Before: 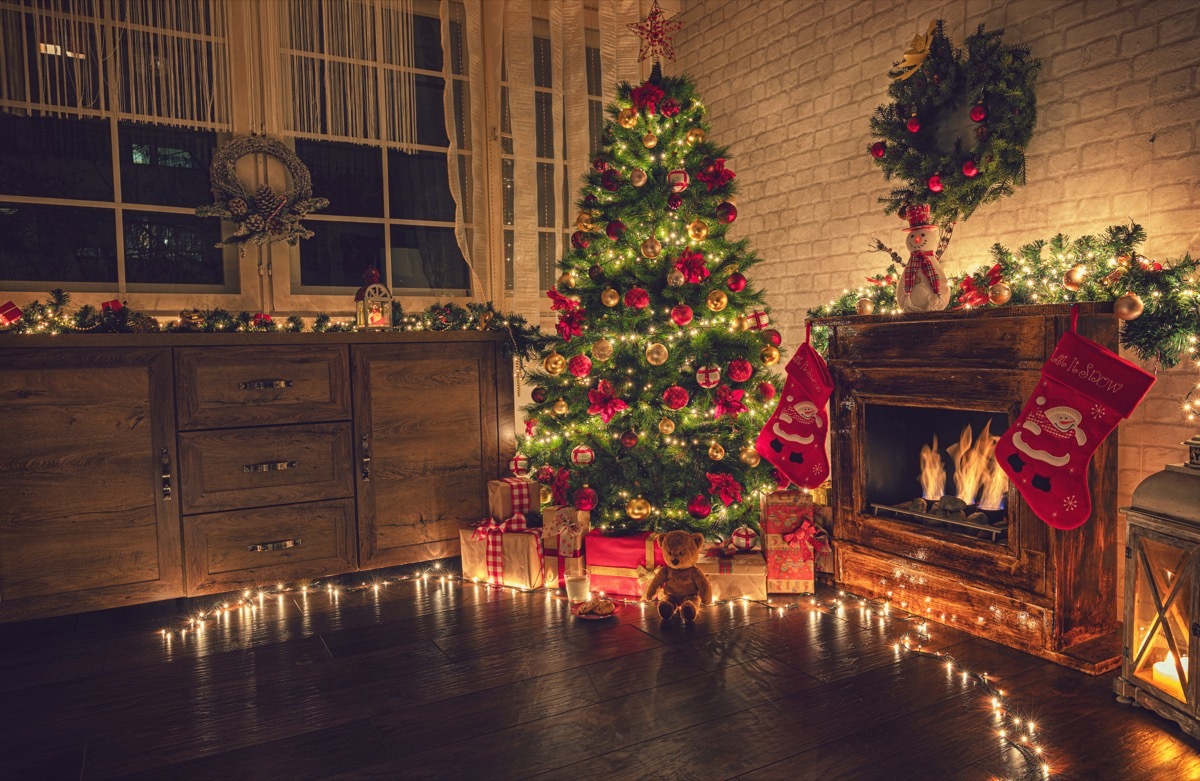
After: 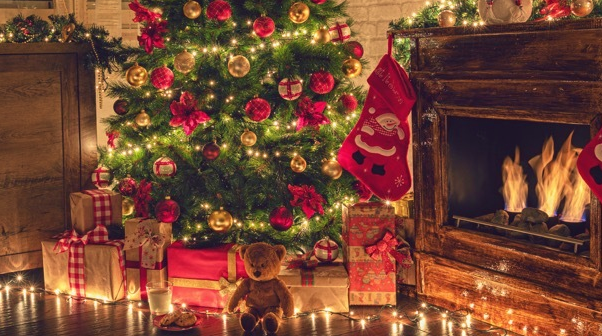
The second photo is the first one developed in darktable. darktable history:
velvia: on, module defaults
crop: left 34.891%, top 36.915%, right 14.886%, bottom 20.04%
